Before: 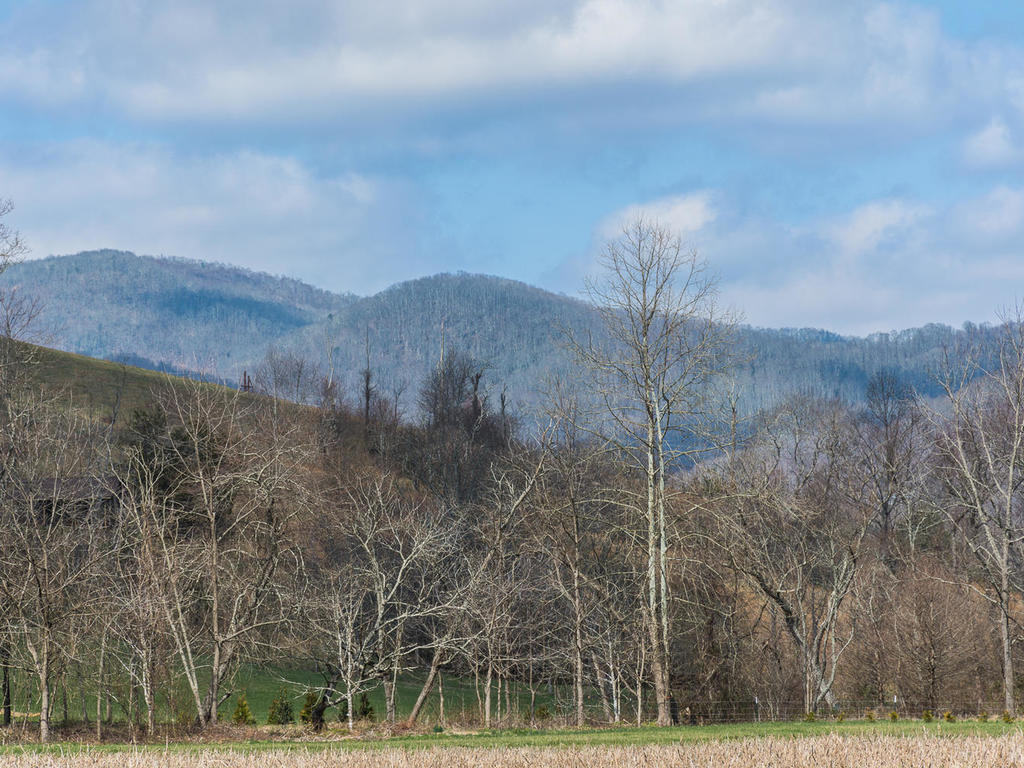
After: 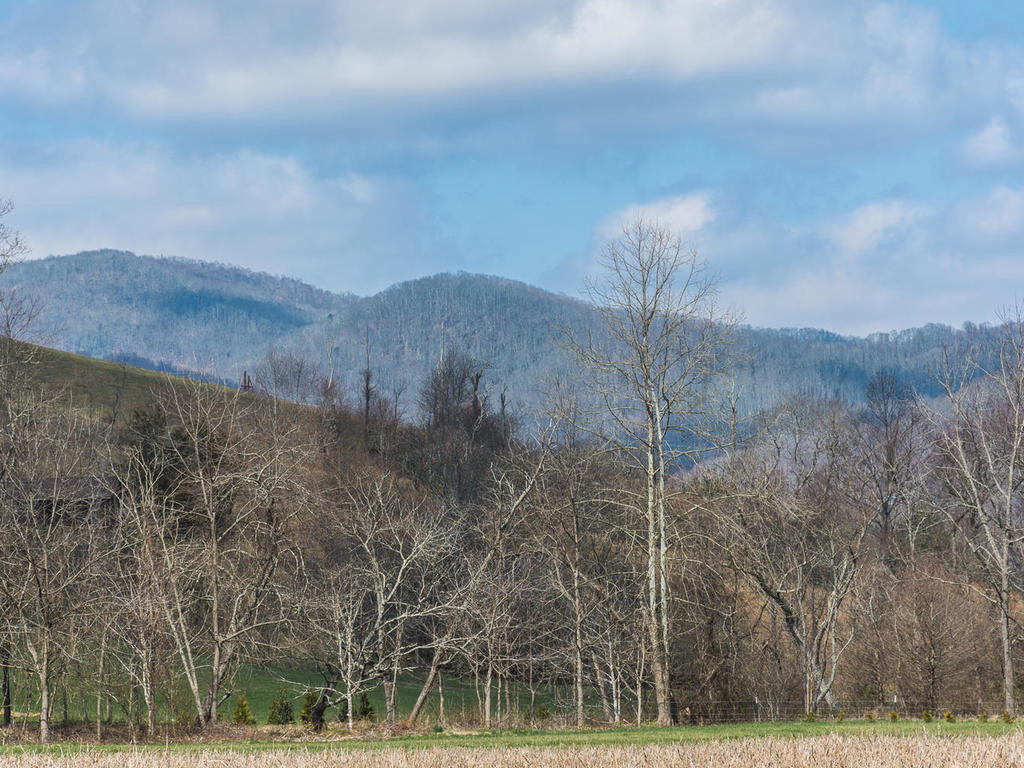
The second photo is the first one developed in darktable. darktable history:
color zones: curves: ch0 [(0, 0.5) (0.143, 0.5) (0.286, 0.5) (0.429, 0.5) (0.571, 0.5) (0.714, 0.476) (0.857, 0.5) (1, 0.5)]; ch2 [(0, 0.5) (0.143, 0.5) (0.286, 0.5) (0.429, 0.5) (0.571, 0.5) (0.714, 0.487) (0.857, 0.5) (1, 0.5)]
exposure: black level correction -0.003, exposure 0.032 EV, compensate exposure bias true, compensate highlight preservation false
